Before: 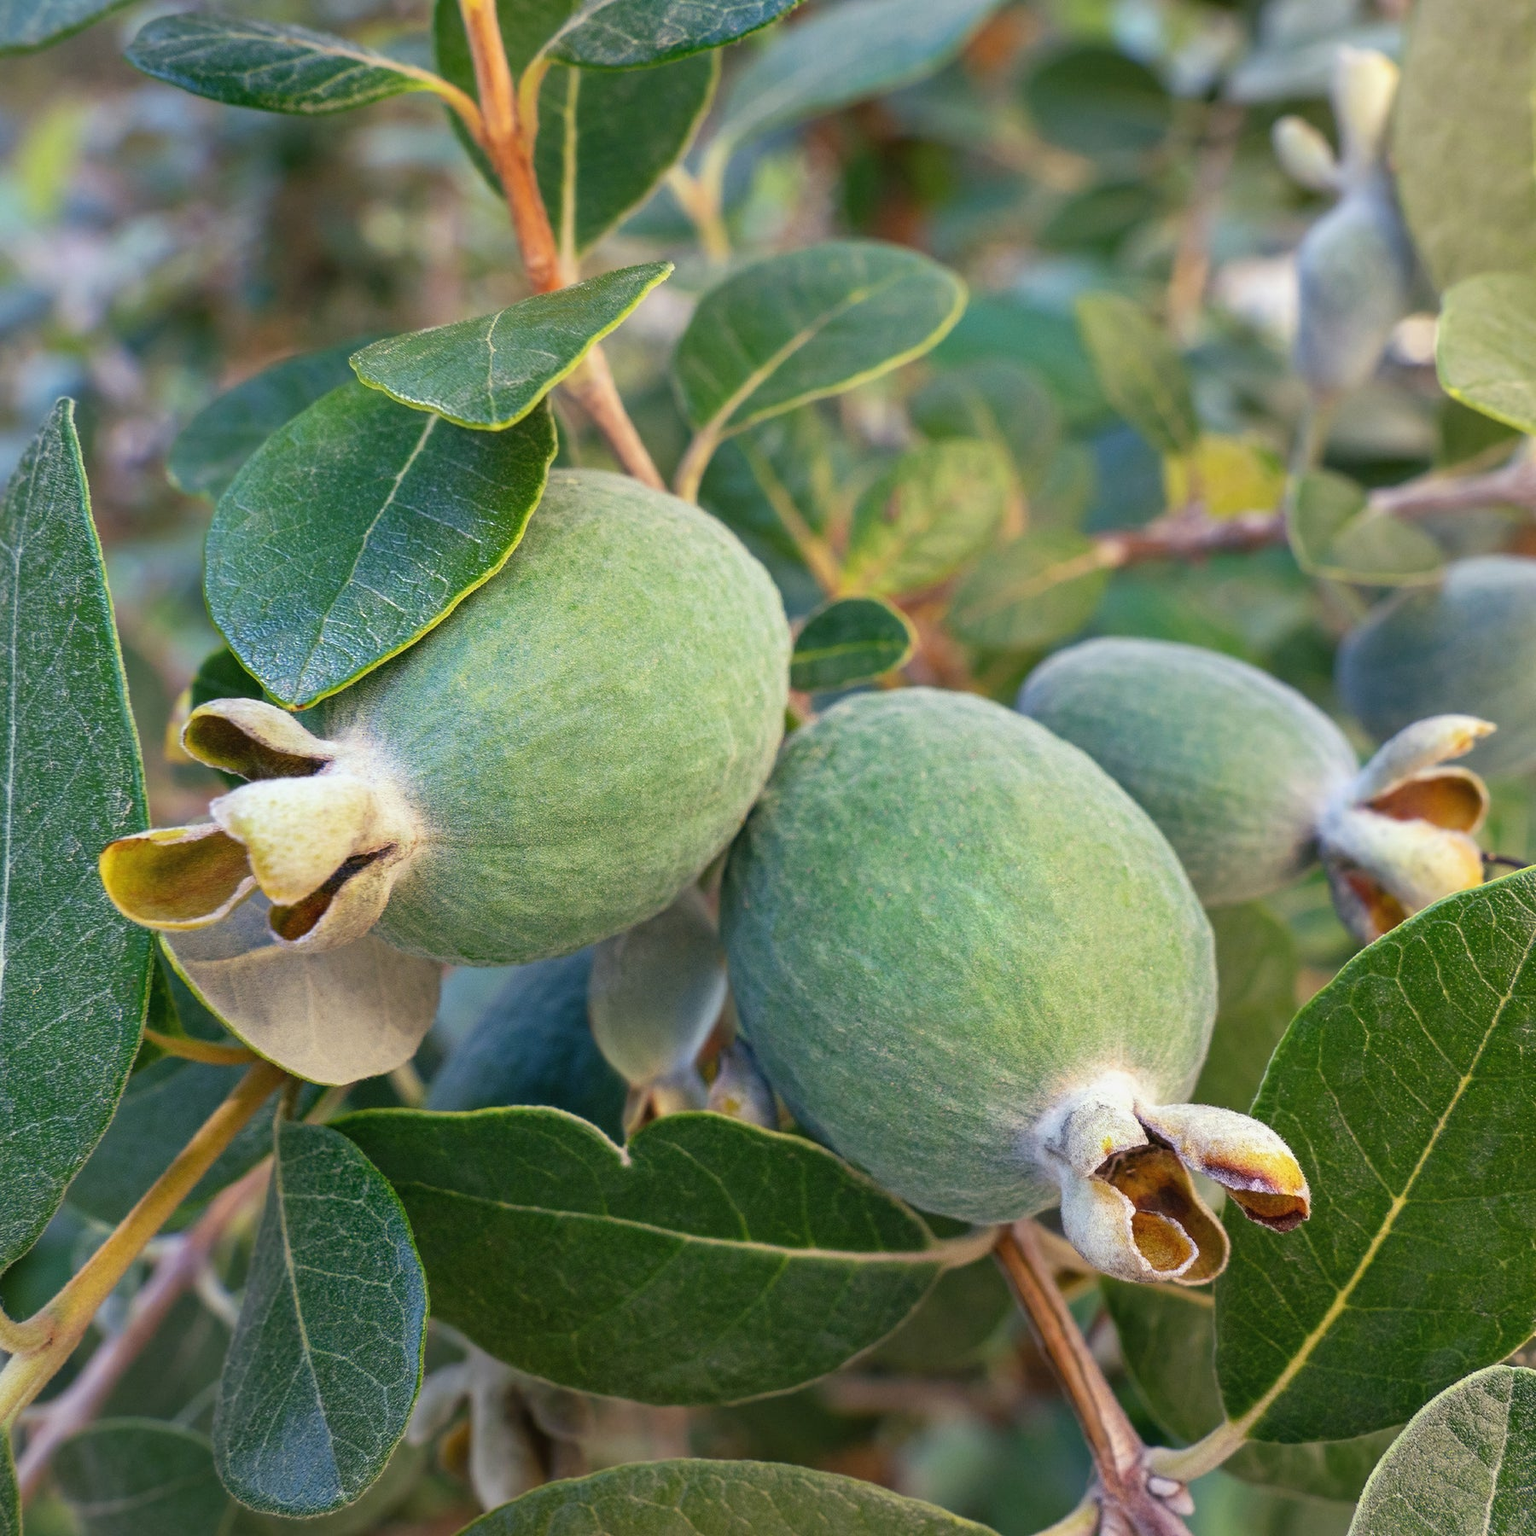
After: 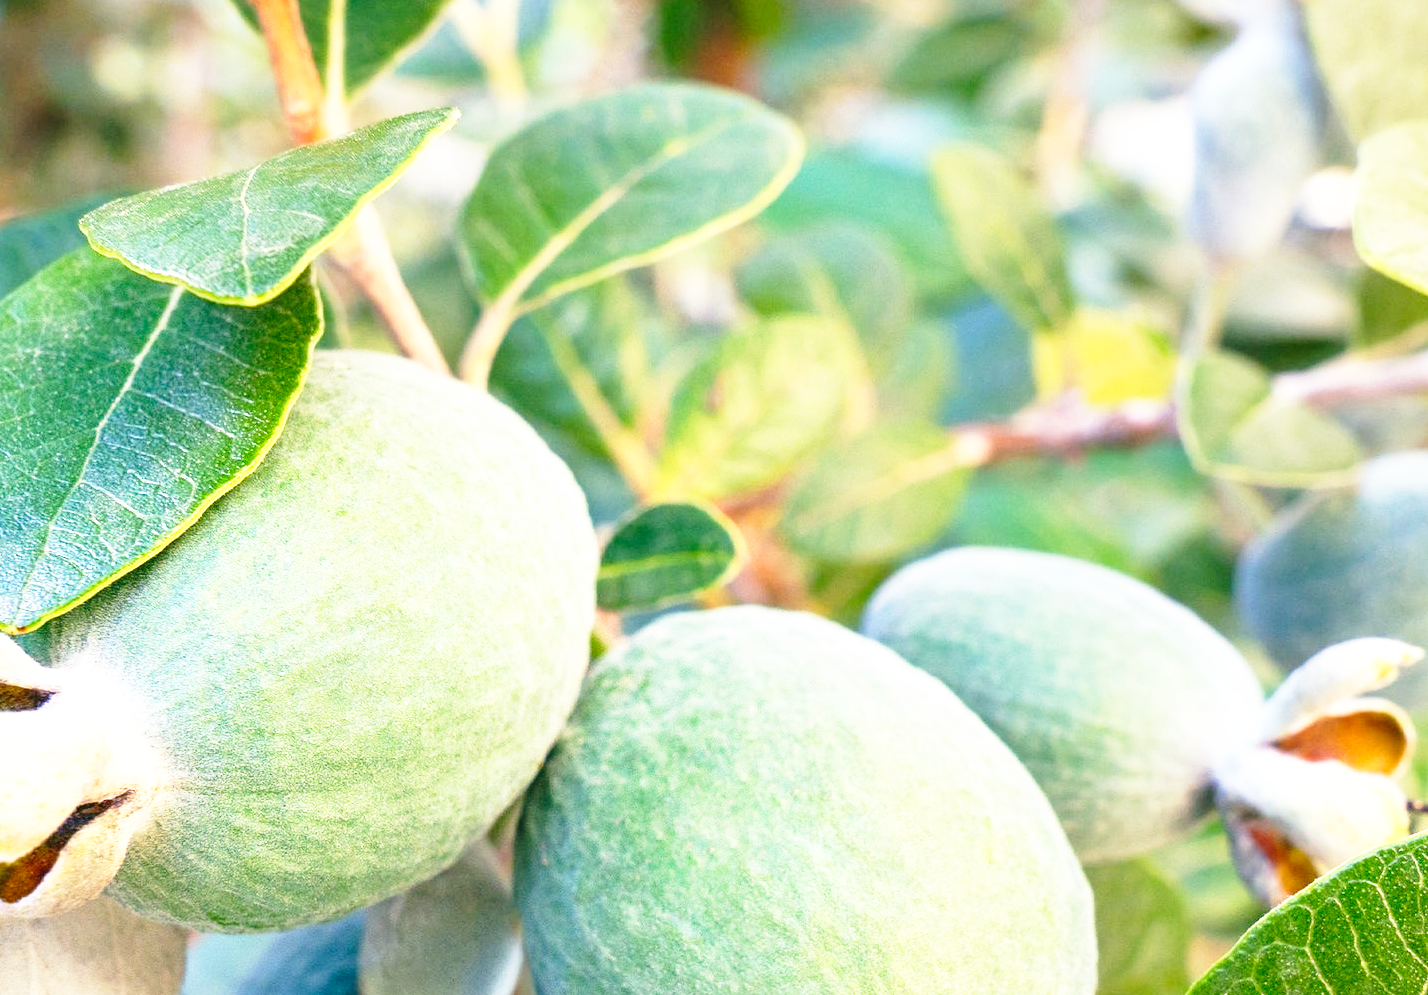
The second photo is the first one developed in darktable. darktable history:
exposure: black level correction 0.001, exposure 0.499 EV, compensate exposure bias true, compensate highlight preservation false
base curve: curves: ch0 [(0, 0) (0.026, 0.03) (0.109, 0.232) (0.351, 0.748) (0.669, 0.968) (1, 1)], preserve colors none
crop: left 18.373%, top 11.08%, right 2.284%, bottom 33.627%
